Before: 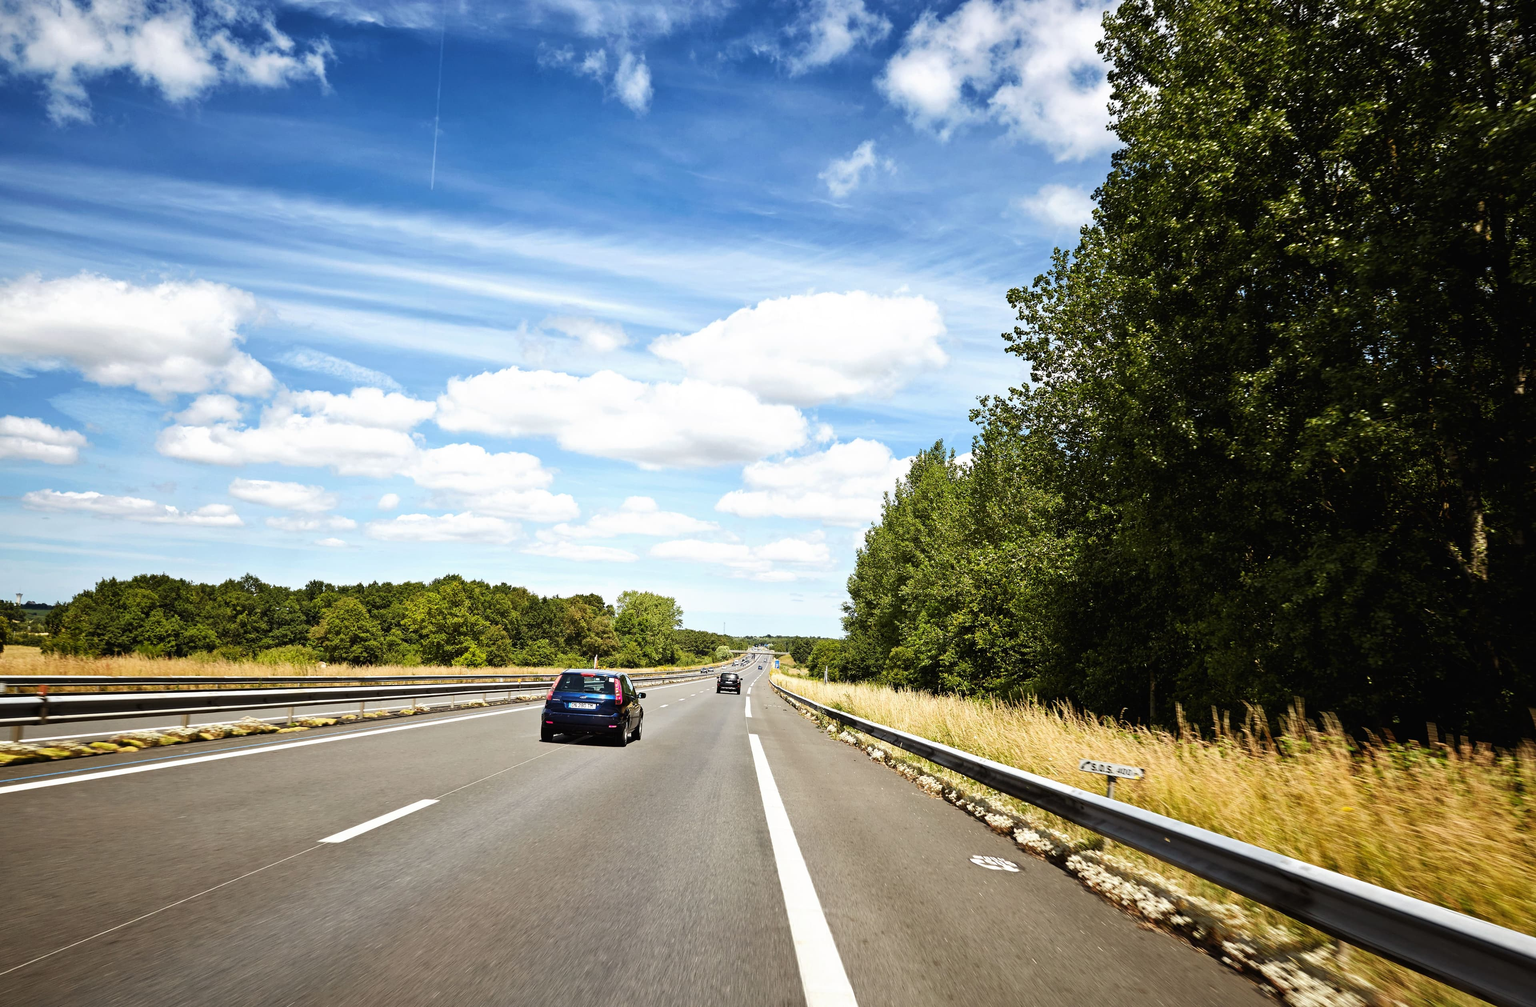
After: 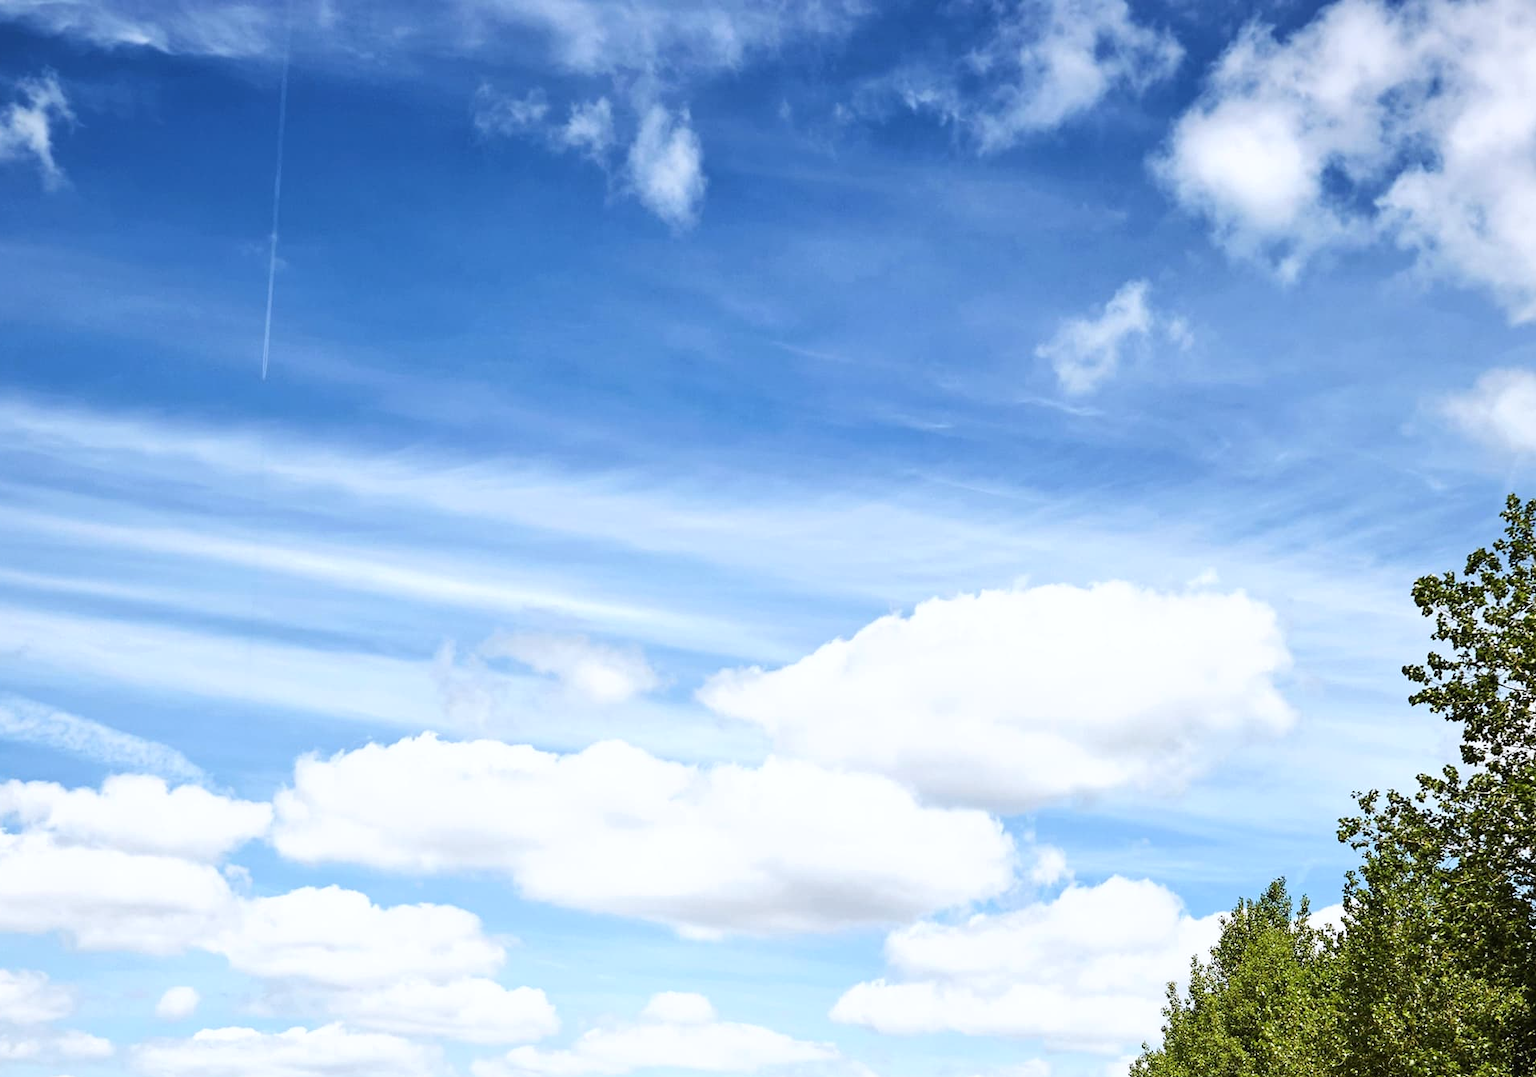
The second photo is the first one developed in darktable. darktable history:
white balance: red 0.983, blue 1.036
crop: left 19.556%, right 30.401%, bottom 46.458%
